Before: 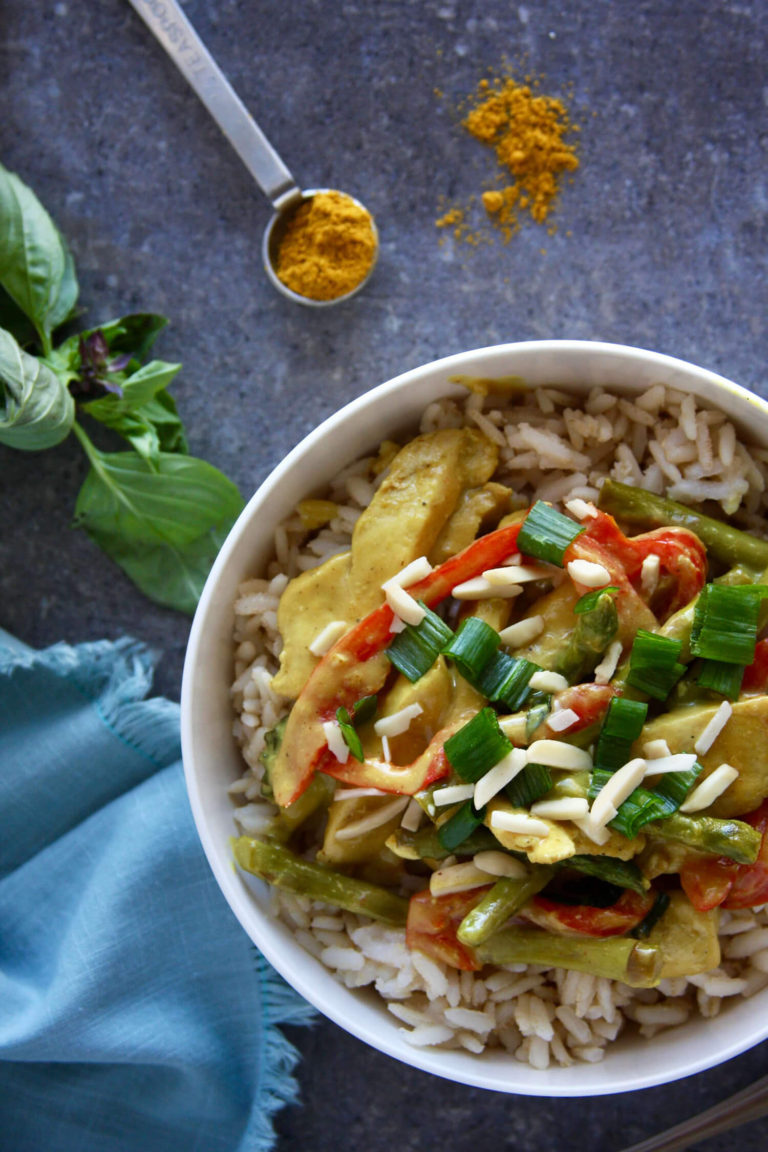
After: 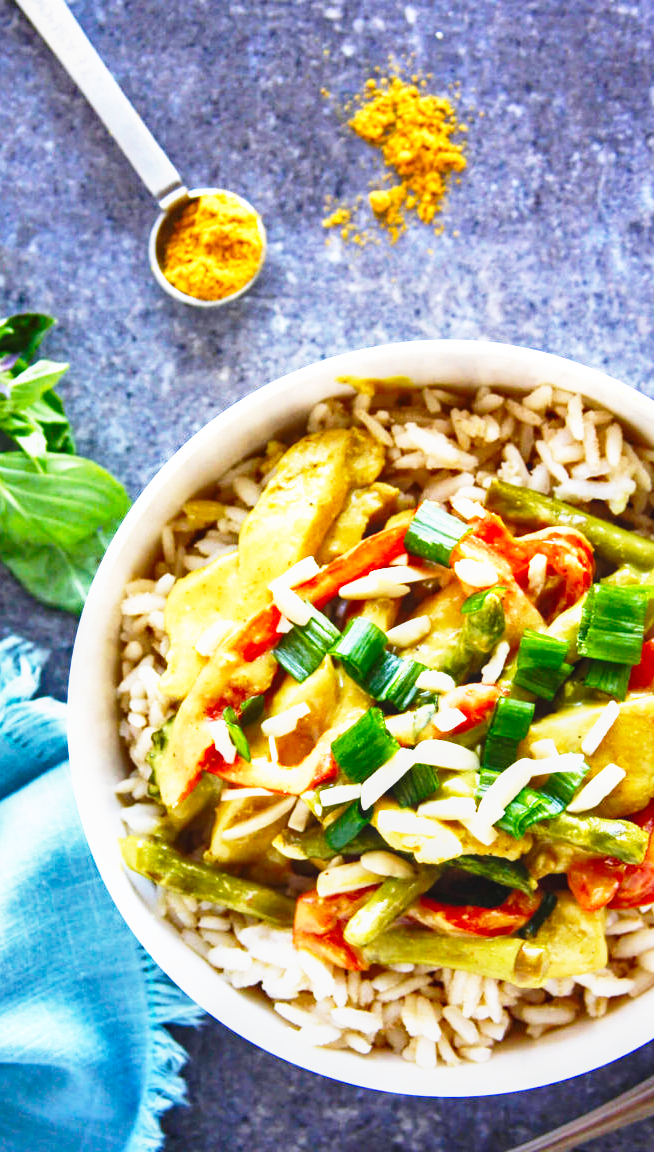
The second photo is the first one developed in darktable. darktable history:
crop and rotate: left 14.747%
local contrast: detail 109%
shadows and highlights: soften with gaussian
exposure: black level correction 0, exposure 1.099 EV, compensate exposure bias true, compensate highlight preservation false
haze removal: adaptive false
base curve: curves: ch0 [(0, 0) (0.026, 0.03) (0.109, 0.232) (0.351, 0.748) (0.669, 0.968) (1, 1)], preserve colors none
